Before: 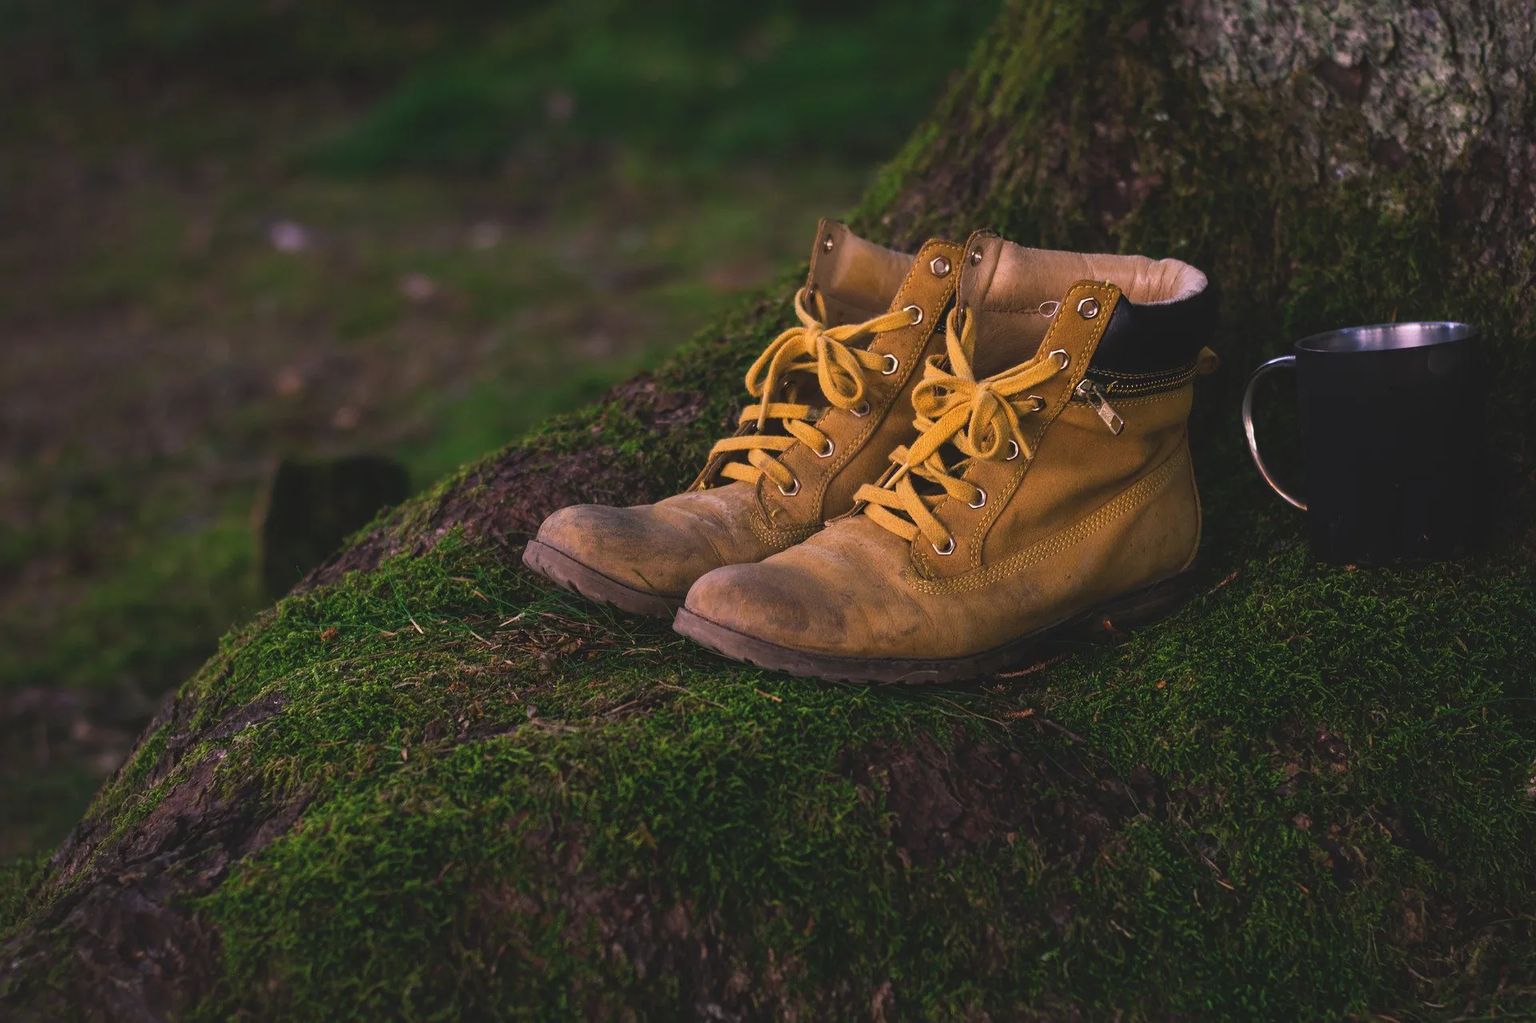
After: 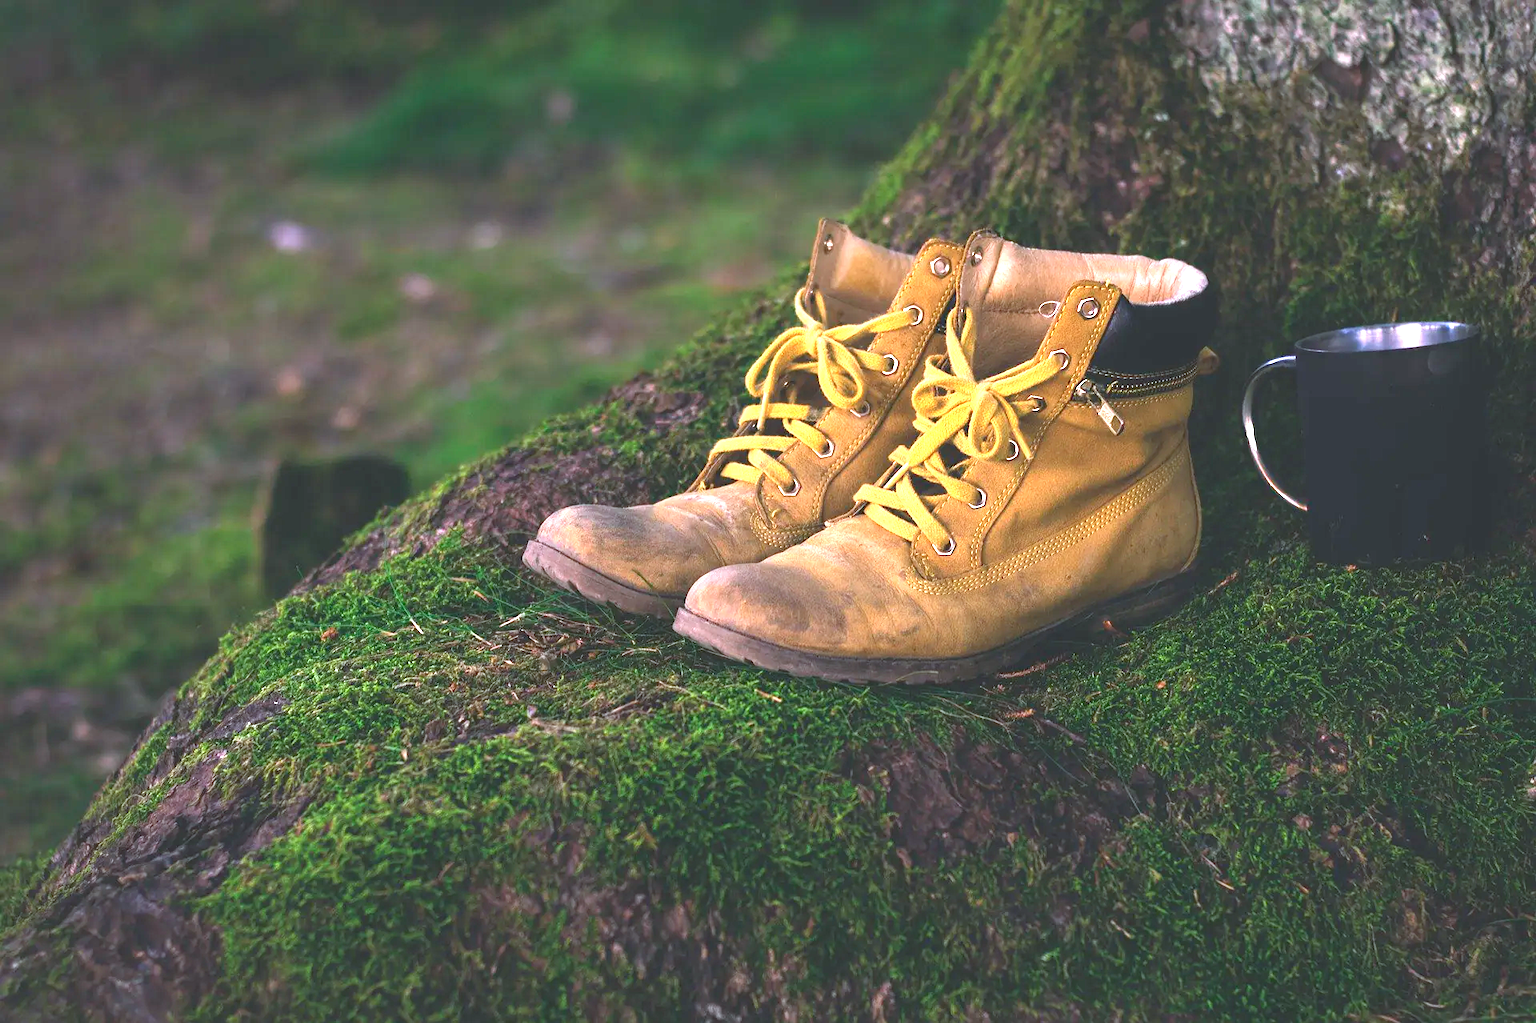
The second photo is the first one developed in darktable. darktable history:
color calibration: illuminant Planckian (black body), x 0.368, y 0.361, temperature 4275.92 K
base curve: exposure shift 0, preserve colors none
exposure: black level correction 0.001, exposure 1.735 EV, compensate highlight preservation false
